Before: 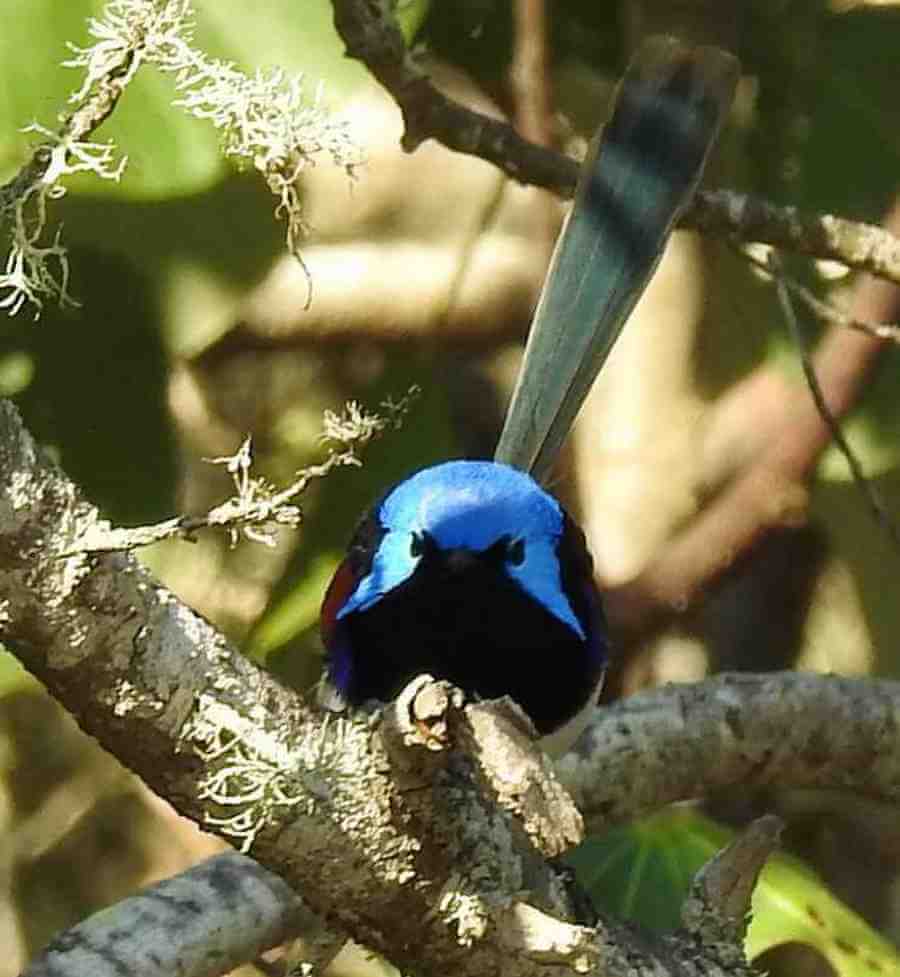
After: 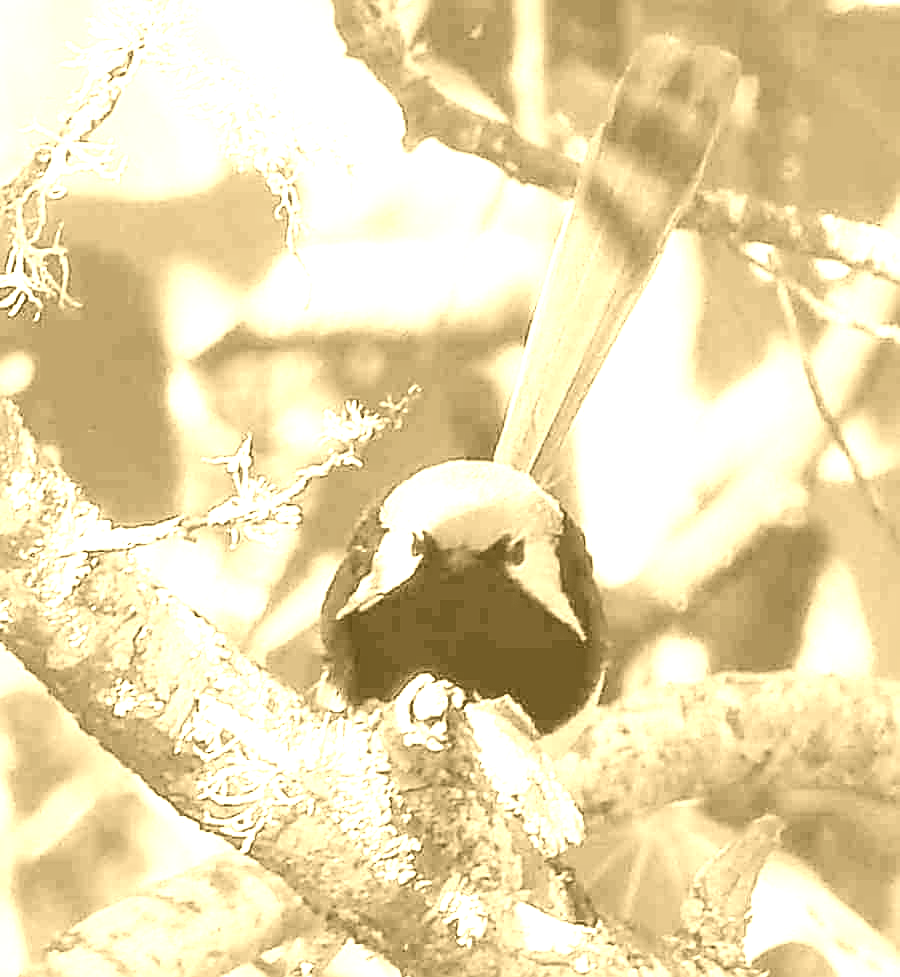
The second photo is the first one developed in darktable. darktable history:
sharpen: on, module defaults
colorize: hue 36°, source mix 100%
contrast brightness saturation: contrast 0.2, brightness -0.11, saturation 0.1
